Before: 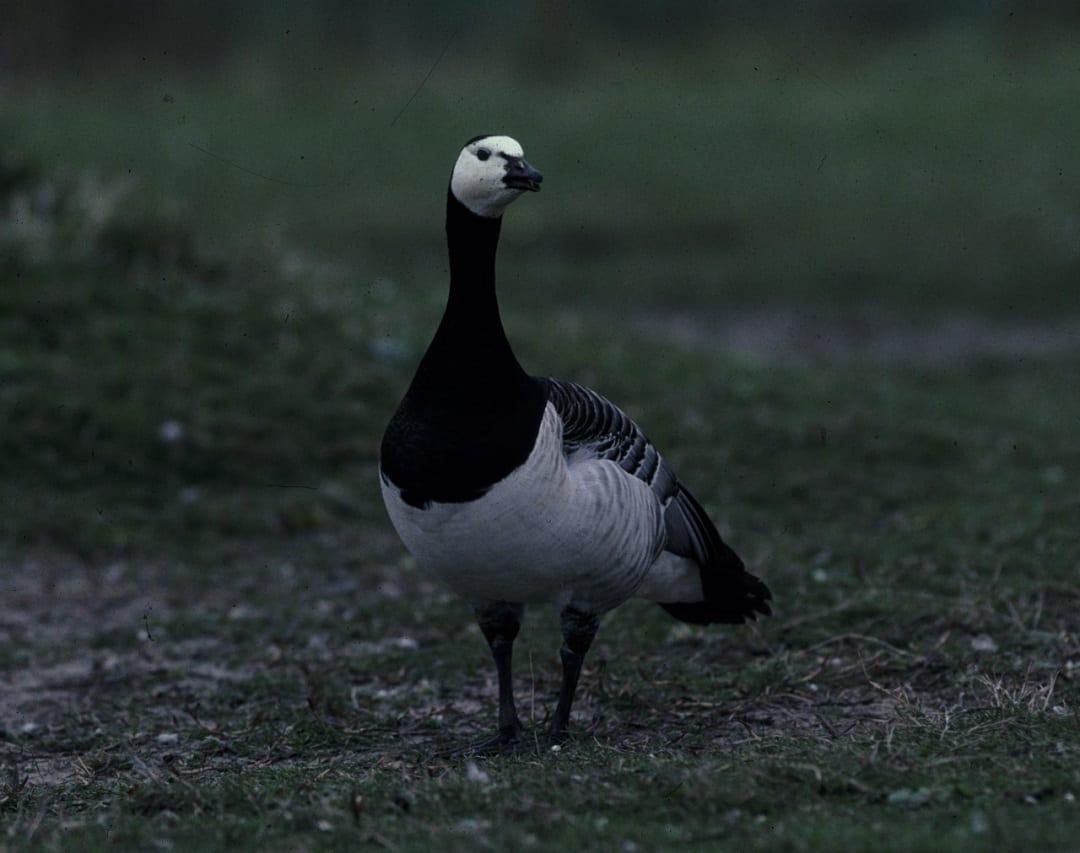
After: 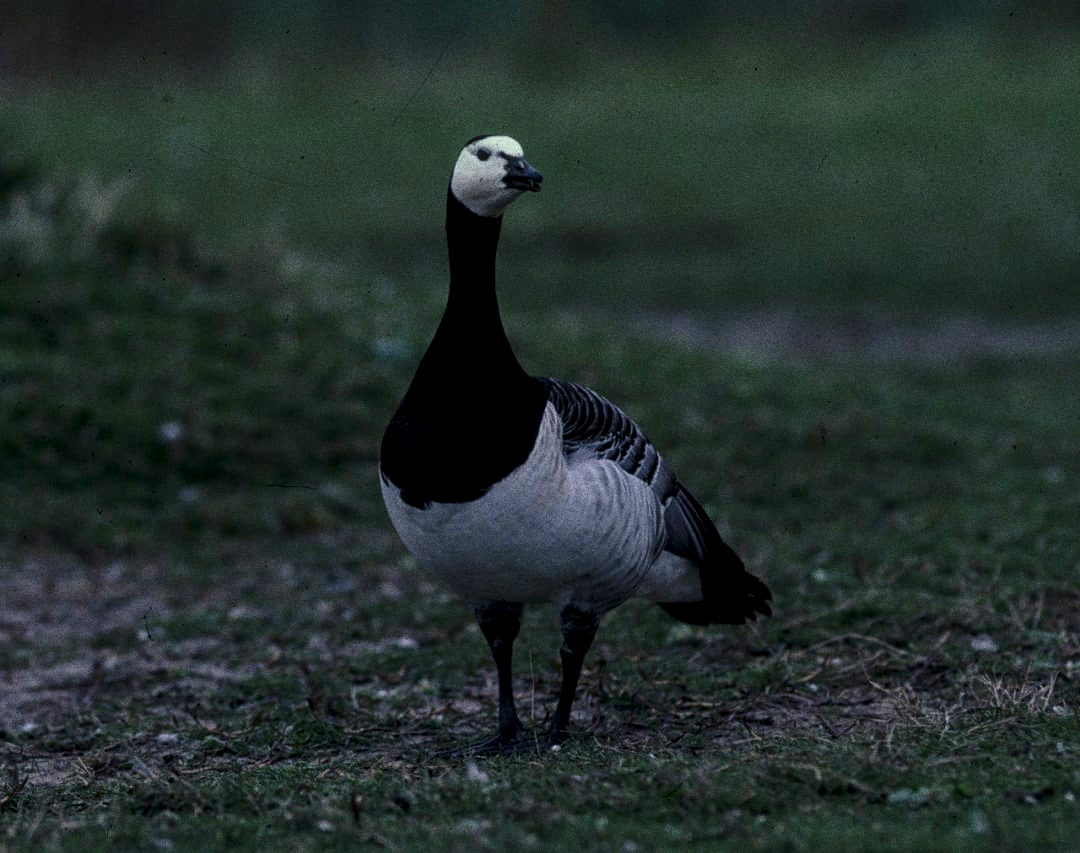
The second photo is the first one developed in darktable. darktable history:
grain: coarseness 0.09 ISO, strength 40%
contrast brightness saturation: brightness -0.02, saturation 0.35
local contrast: detail 130%
